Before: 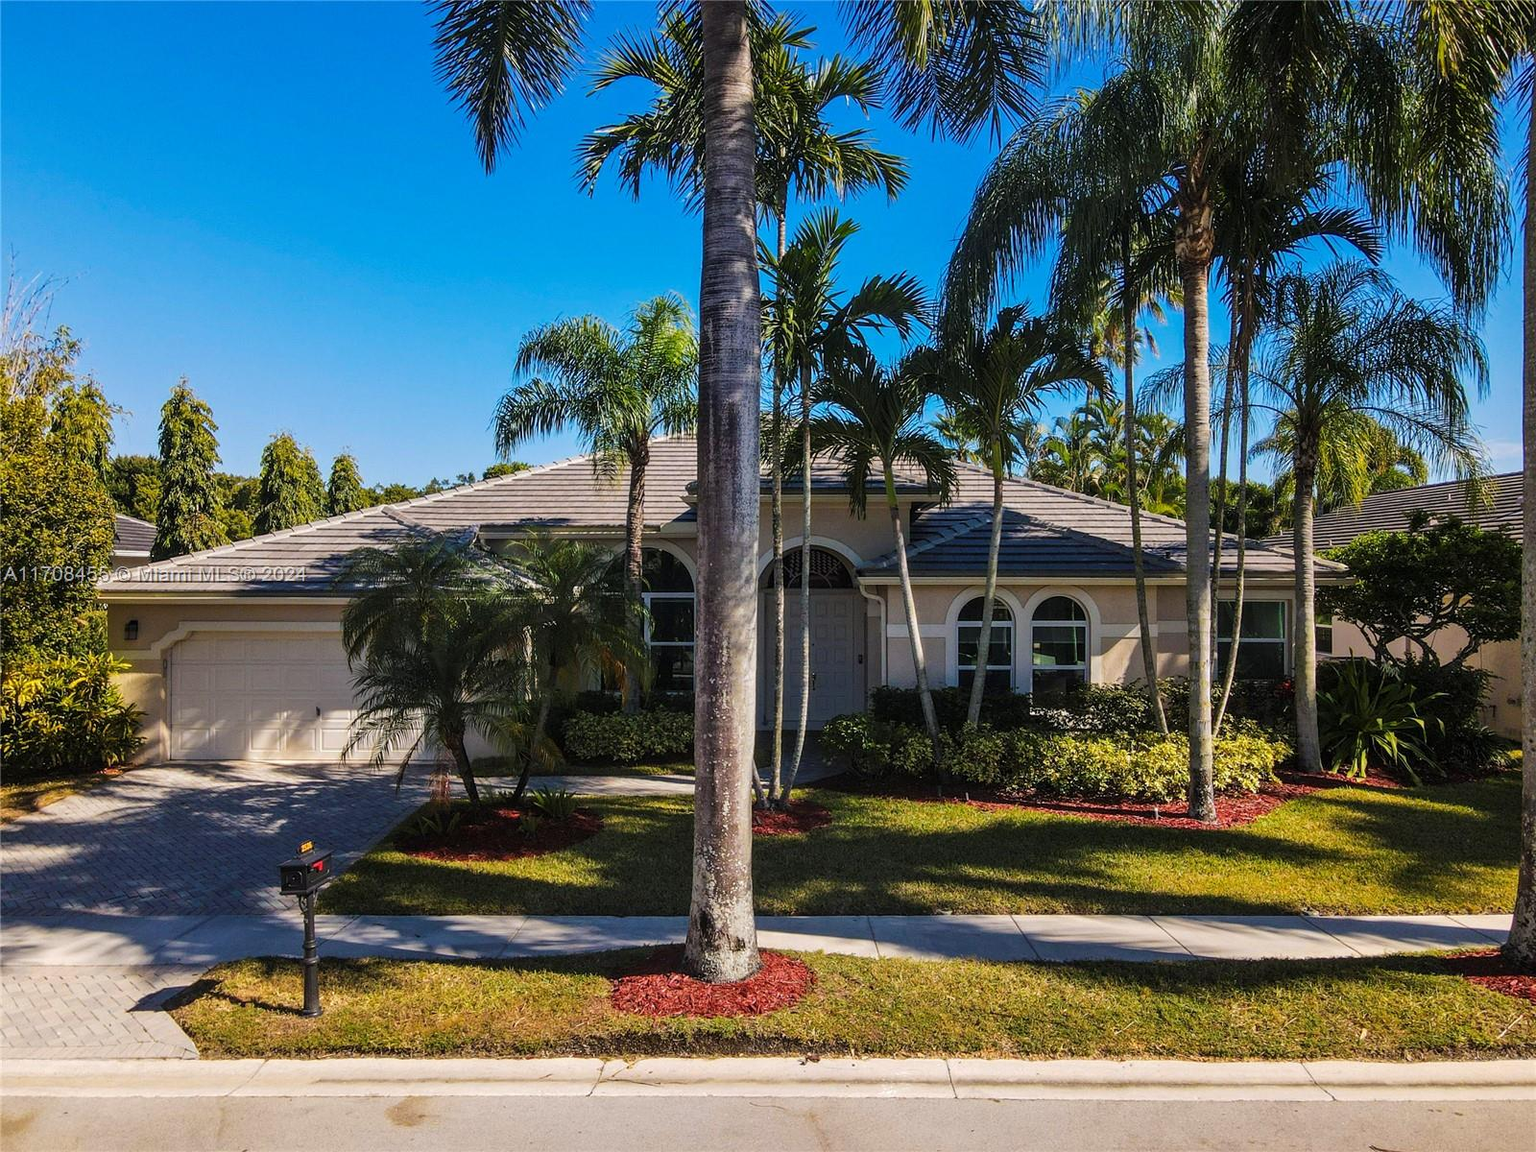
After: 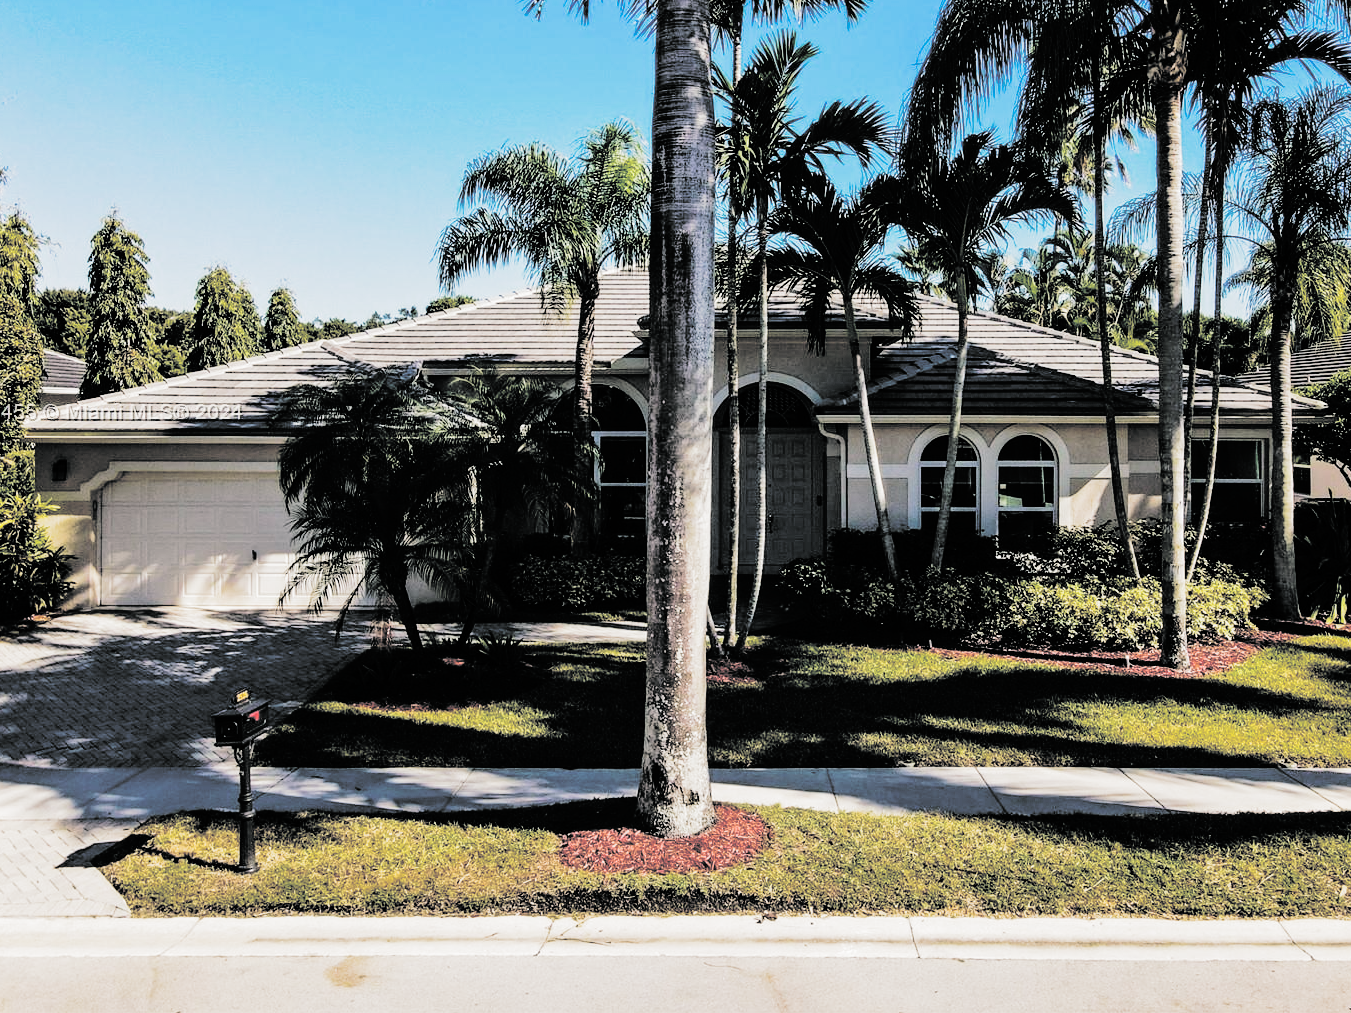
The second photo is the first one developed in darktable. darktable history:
split-toning: shadows › hue 190.8°, shadows › saturation 0.05, highlights › hue 54°, highlights › saturation 0.05, compress 0%
crop and rotate: left 4.842%, top 15.51%, right 10.668%
base curve: curves: ch0 [(0, 0) (0.036, 0.01) (0.123, 0.254) (0.258, 0.504) (0.507, 0.748) (1, 1)], preserve colors none
